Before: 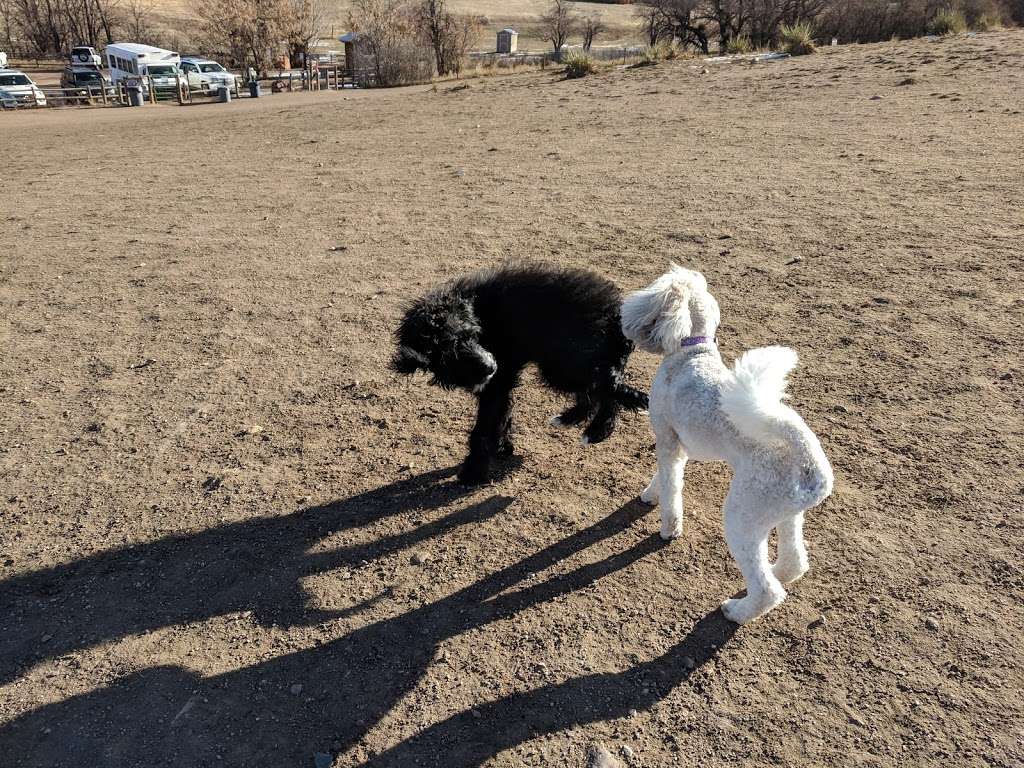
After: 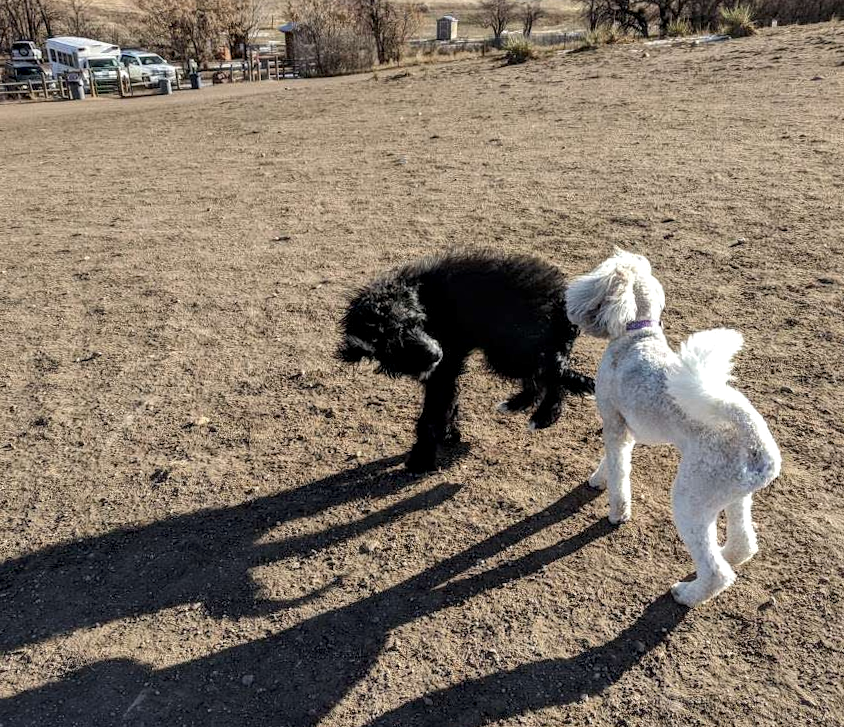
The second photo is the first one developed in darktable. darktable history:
crop and rotate: angle 1°, left 4.281%, top 0.642%, right 11.383%, bottom 2.486%
local contrast: detail 130%
